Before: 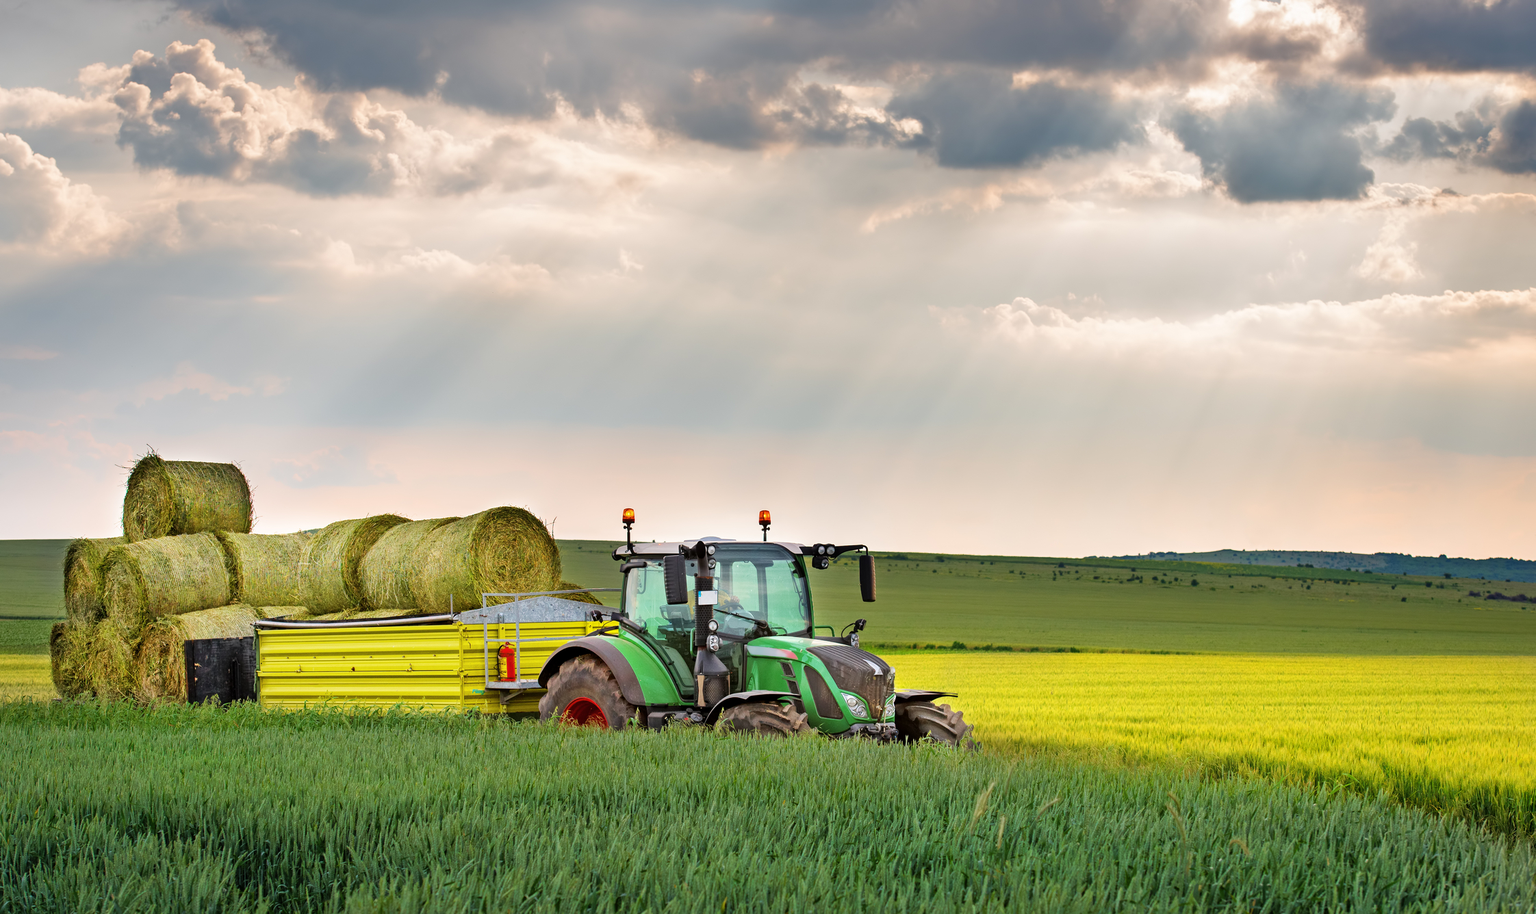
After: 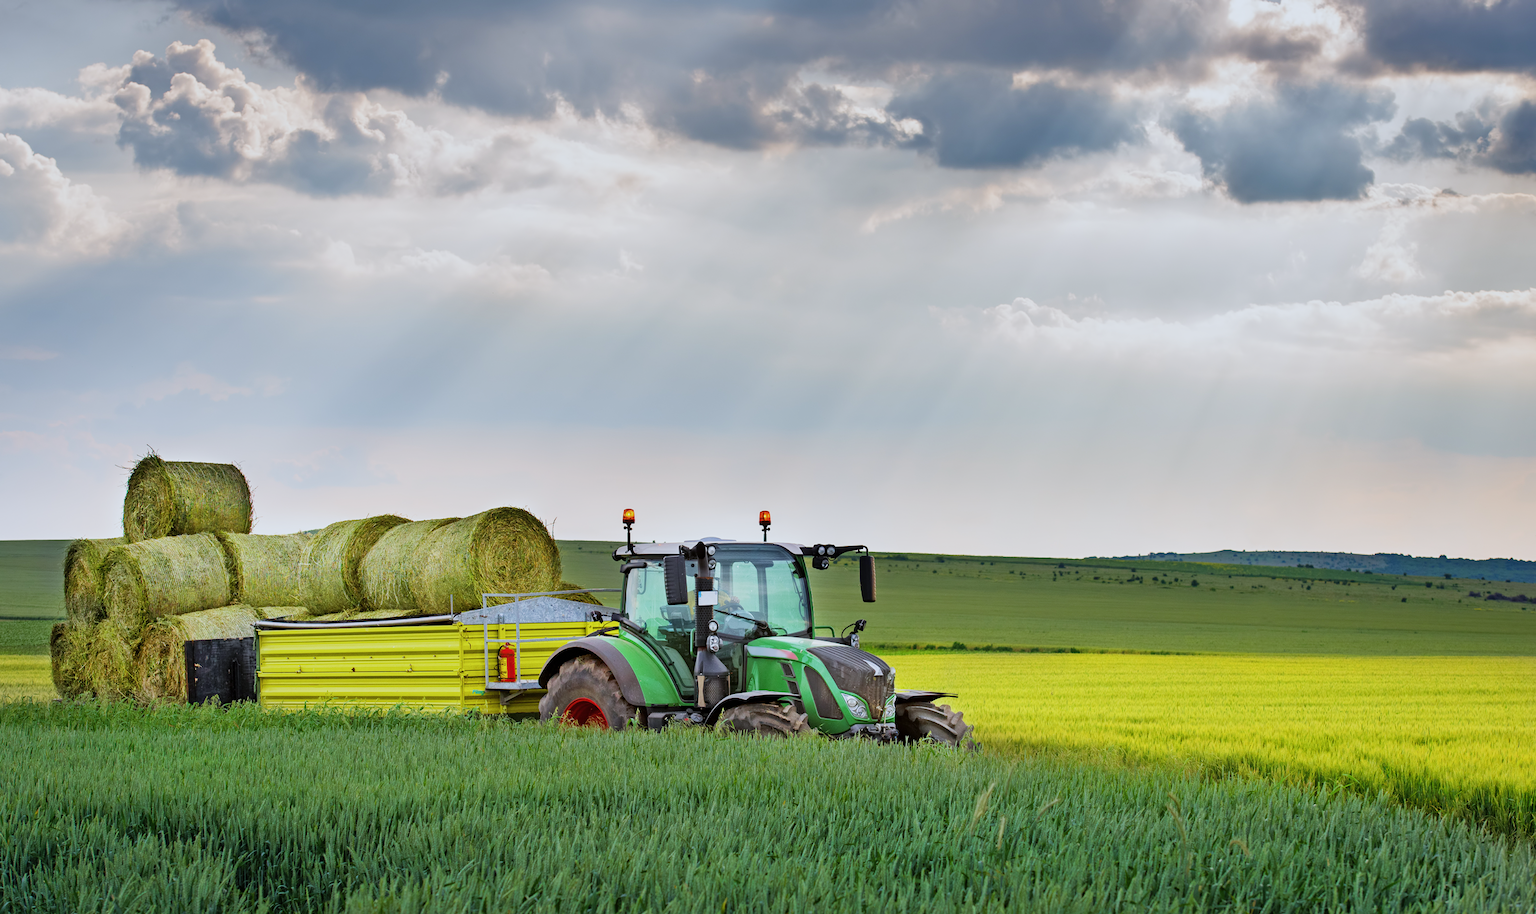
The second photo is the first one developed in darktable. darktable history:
tone equalizer: on, module defaults
white balance: red 0.924, blue 1.095
sigmoid: contrast 1.22, skew 0.65
